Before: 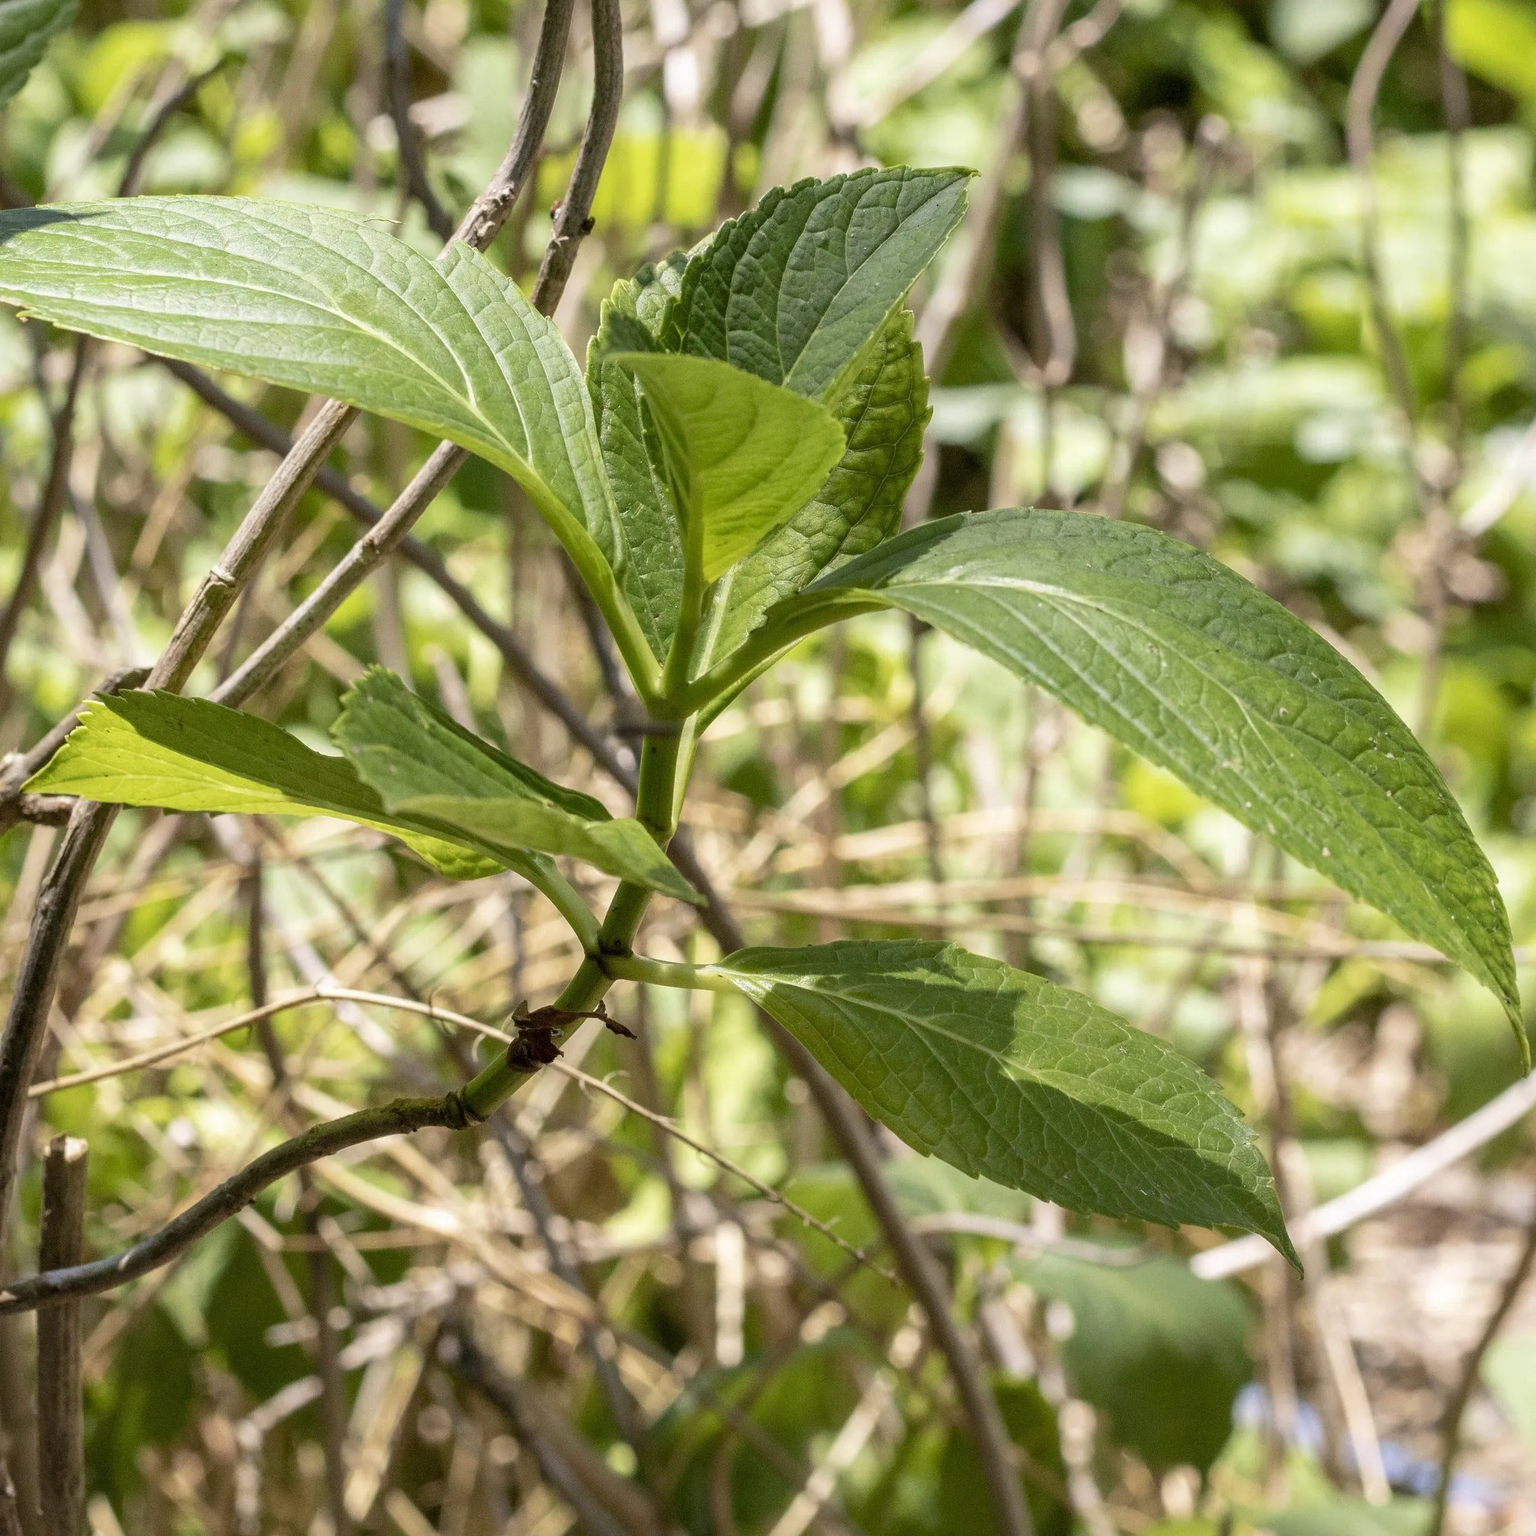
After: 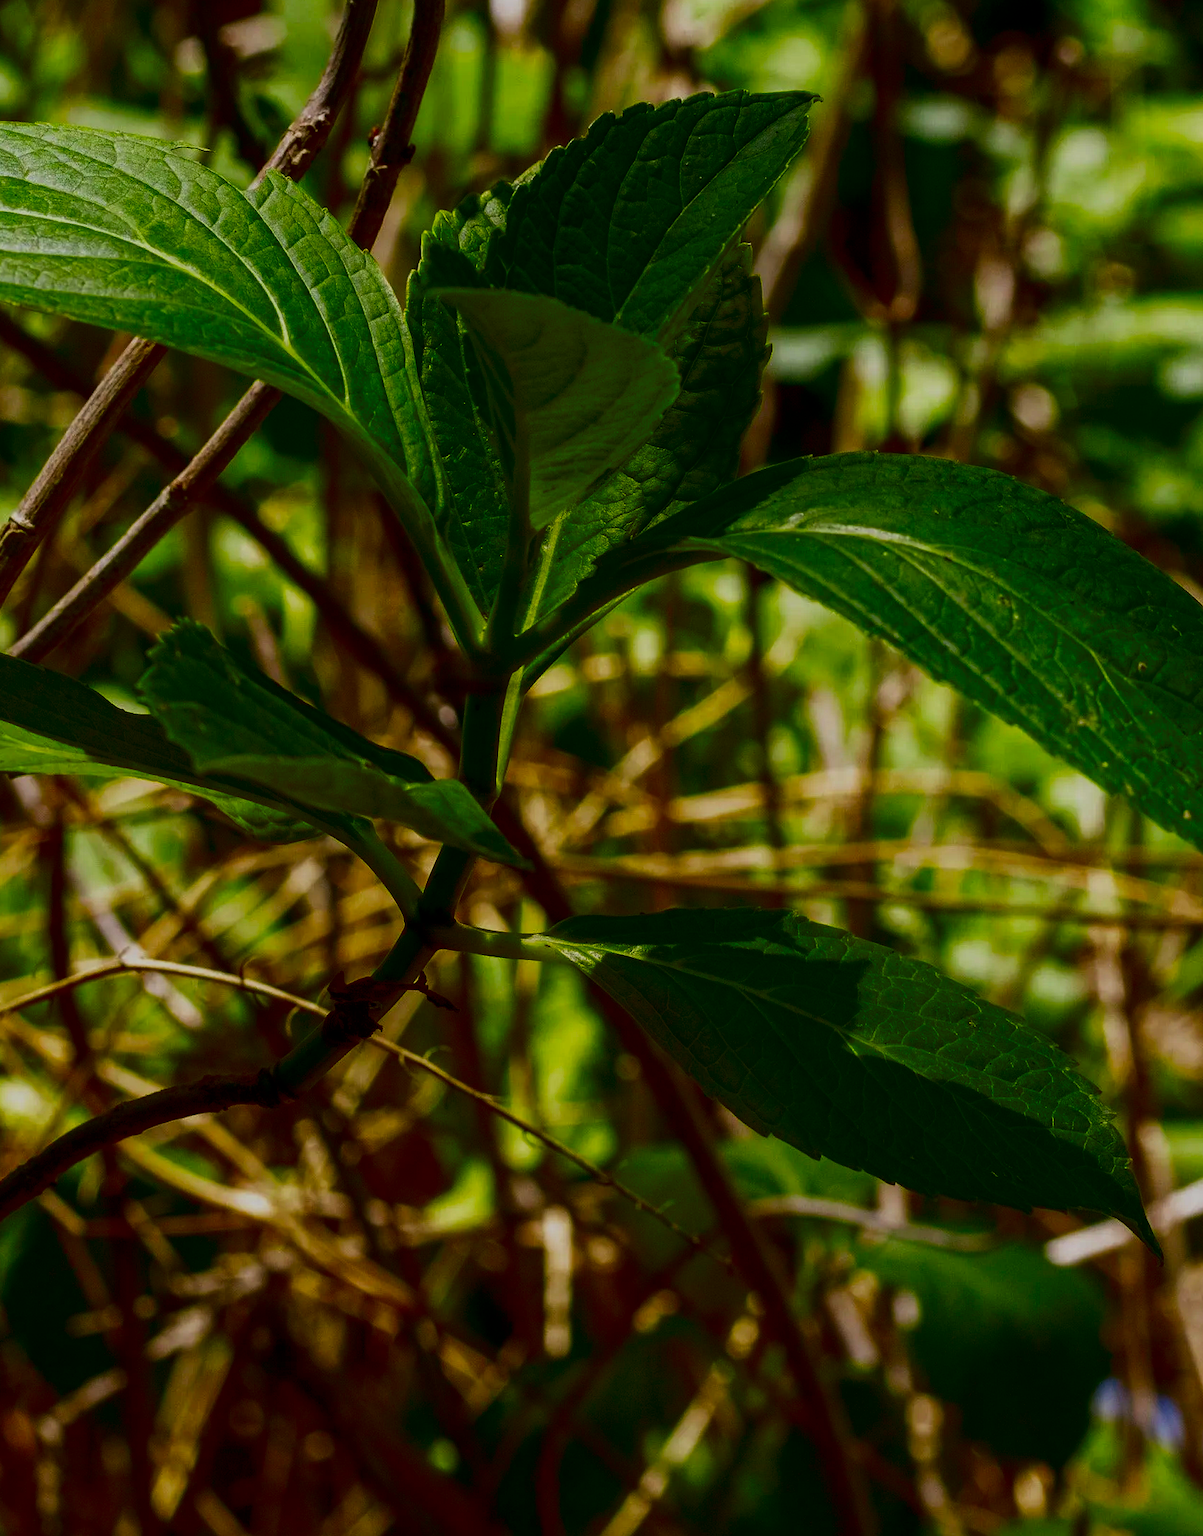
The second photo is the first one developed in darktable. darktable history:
filmic rgb: black relative exposure -12 EV, white relative exposure 2.8 EV, threshold 3 EV, target black luminance 0%, hardness 8.06, latitude 70.41%, contrast 1.14, highlights saturation mix 10%, shadows ↔ highlights balance -0.388%, color science v4 (2020), iterations of high-quality reconstruction 10, contrast in shadows soft, contrast in highlights soft, enable highlight reconstruction true
contrast brightness saturation: brightness -1, saturation 1
crop and rotate: left 13.15%, top 5.251%, right 12.609%
exposure: exposure -0.293 EV, compensate highlight preservation false
